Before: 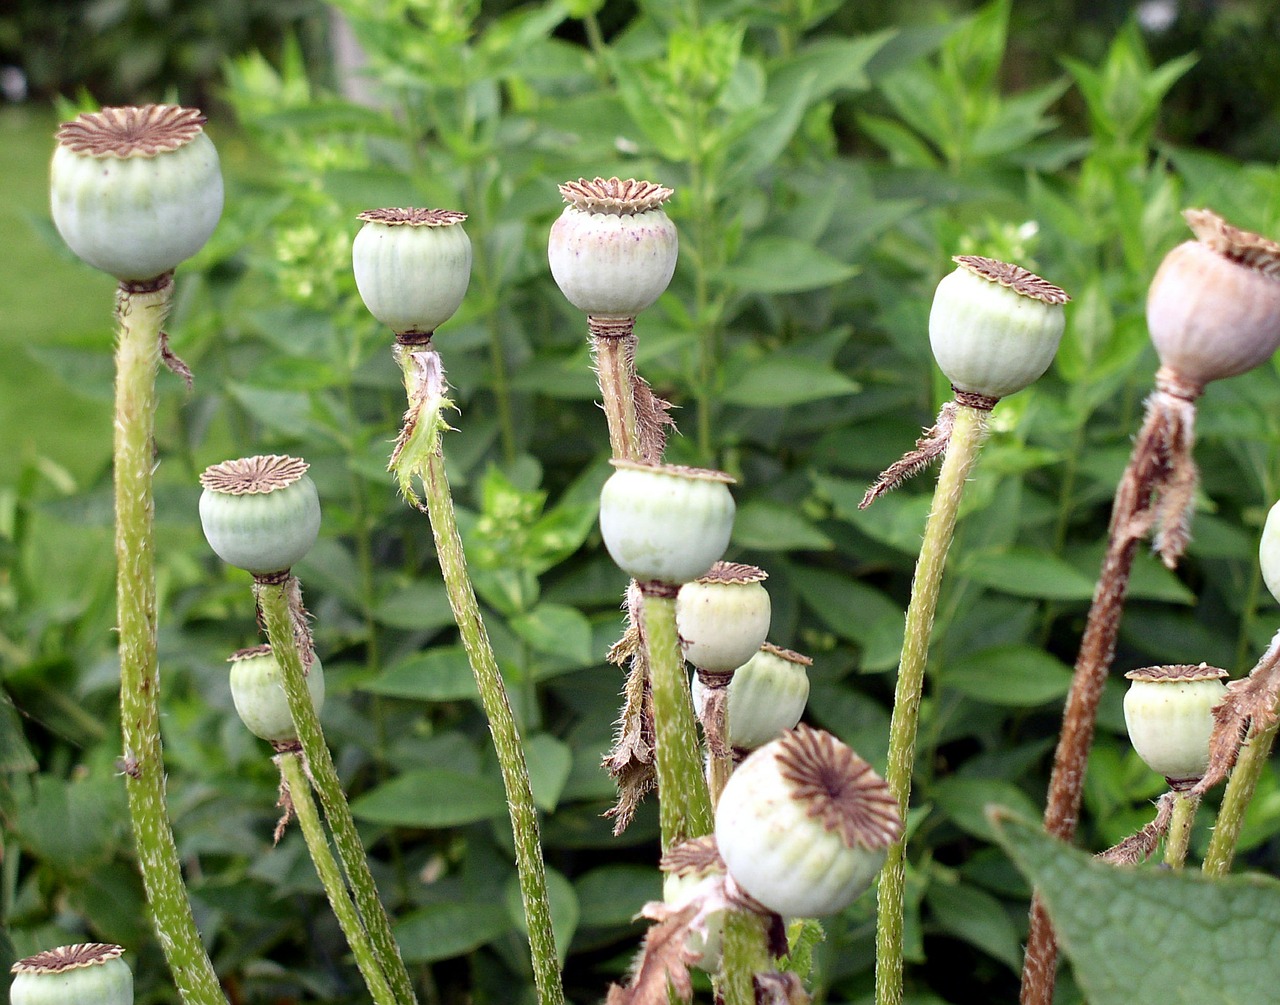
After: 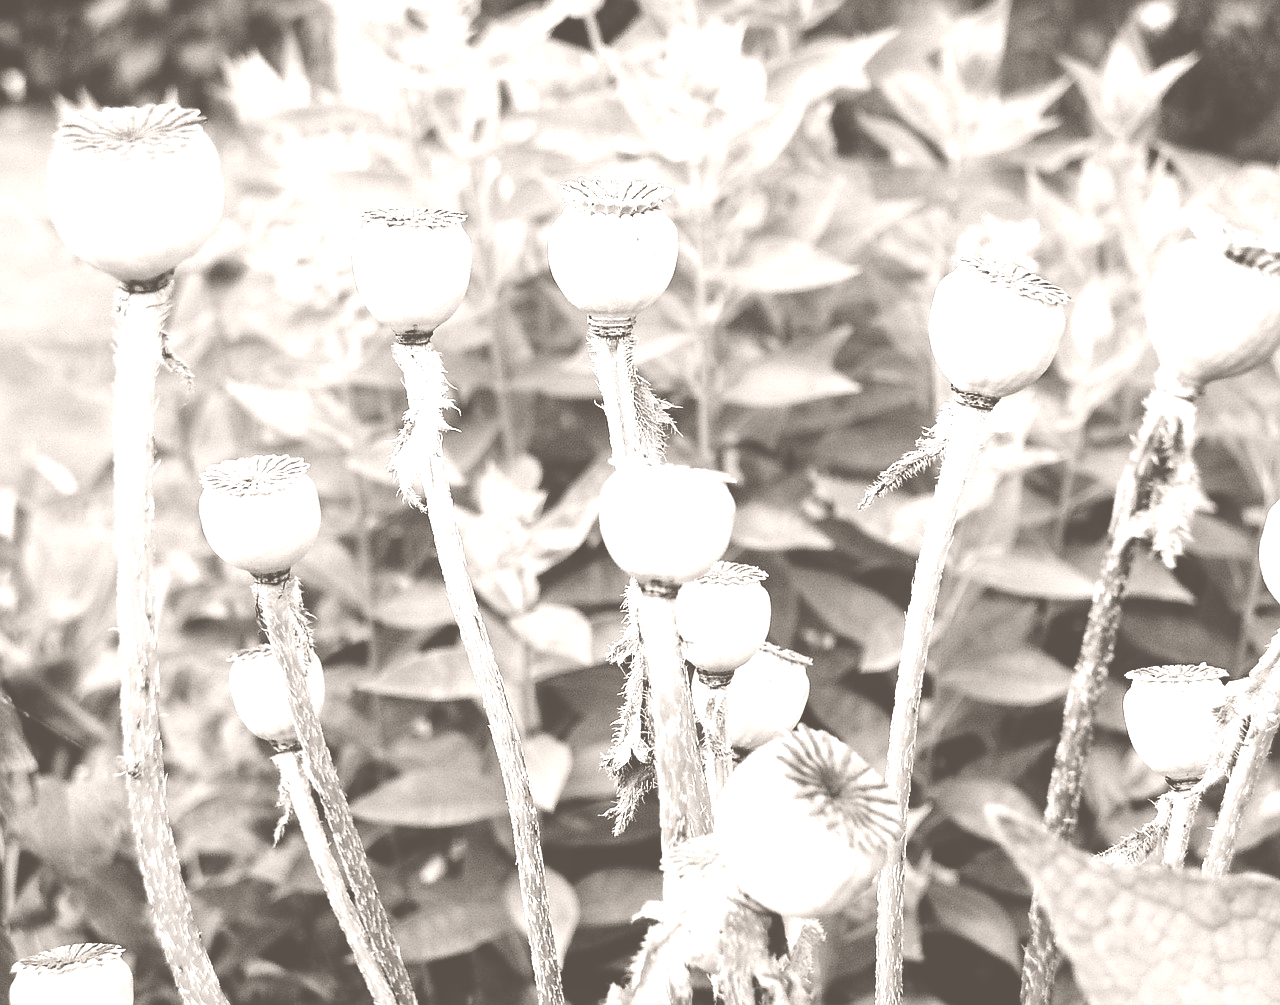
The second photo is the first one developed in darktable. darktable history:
sigmoid: skew -0.2, preserve hue 0%, red attenuation 0.1, red rotation 0.035, green attenuation 0.1, green rotation -0.017, blue attenuation 0.15, blue rotation -0.052, base primaries Rec2020
tone curve: curves: ch0 [(0, 0.028) (0.138, 0.156) (0.468, 0.516) (0.754, 0.823) (1, 1)], color space Lab, linked channels, preserve colors none
colorize: hue 34.49°, saturation 35.33%, source mix 100%, lightness 55%, version 1
tone equalizer: on, module defaults
